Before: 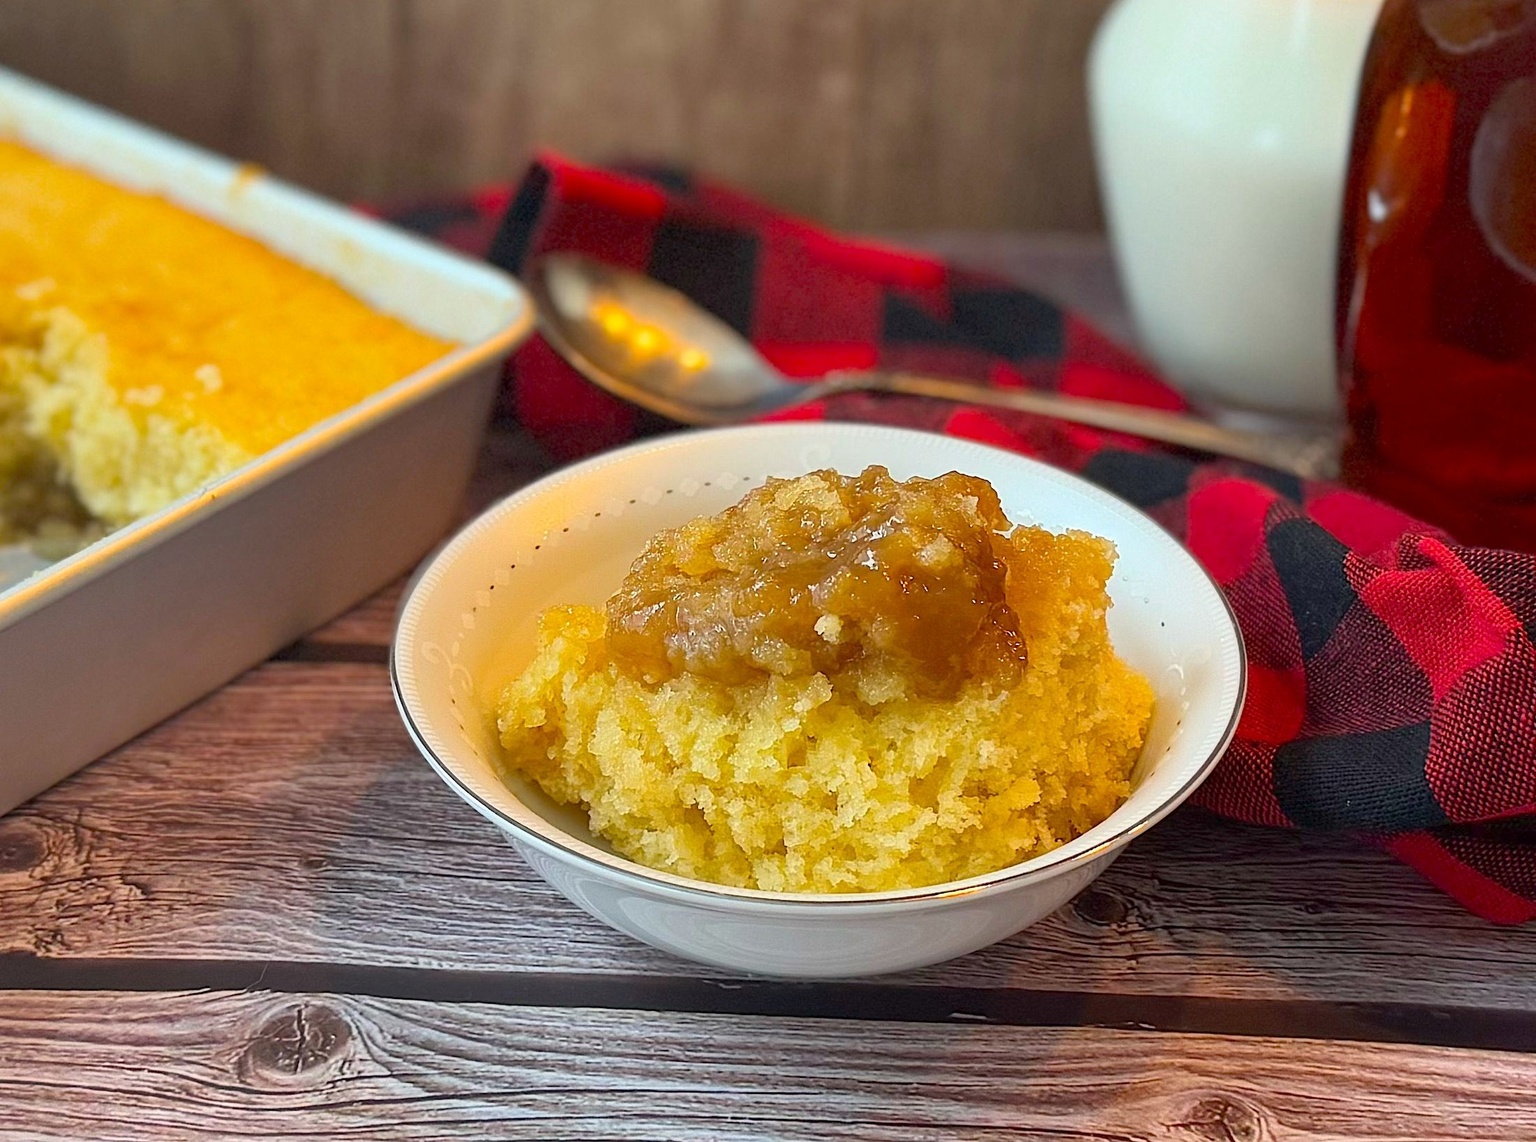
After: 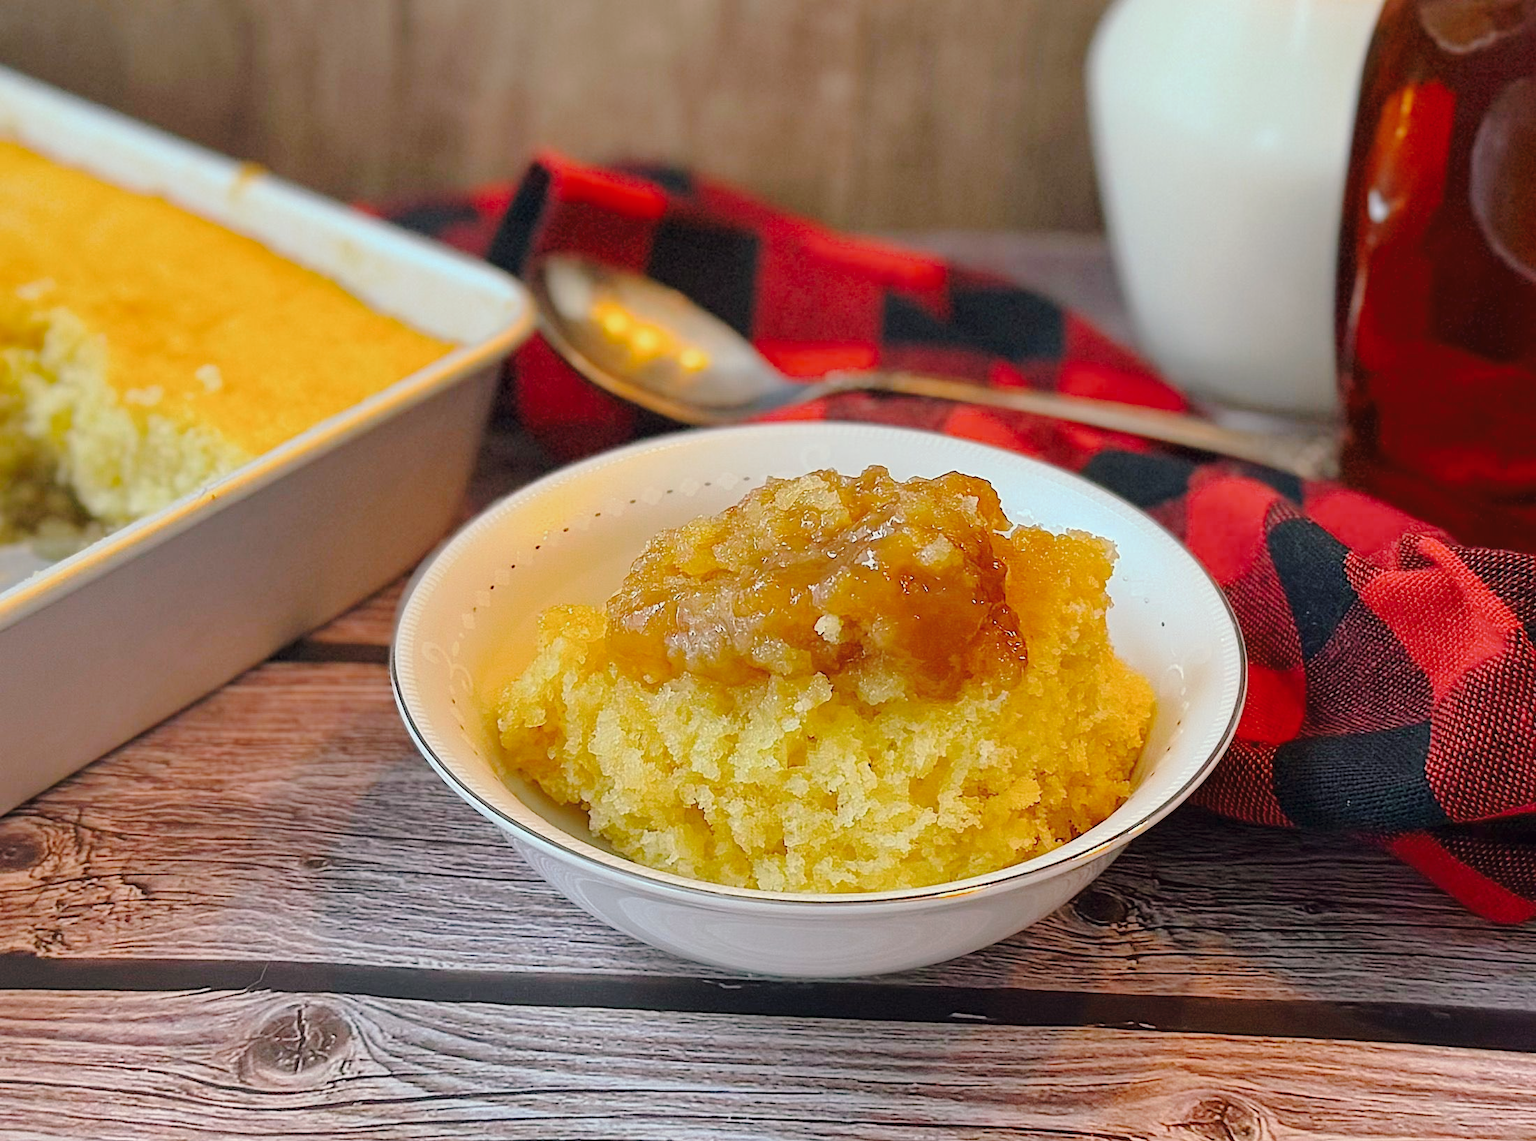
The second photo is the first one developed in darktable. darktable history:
tone curve: curves: ch0 [(0, 0) (0.003, 0.004) (0.011, 0.01) (0.025, 0.025) (0.044, 0.042) (0.069, 0.064) (0.1, 0.093) (0.136, 0.13) (0.177, 0.182) (0.224, 0.241) (0.277, 0.322) (0.335, 0.409) (0.399, 0.482) (0.468, 0.551) (0.543, 0.606) (0.623, 0.672) (0.709, 0.73) (0.801, 0.81) (0.898, 0.885) (1, 1)], preserve colors none
color look up table: target L [94.89, 89.03, 89.4, 84.5, 76.74, 72.17, 67.07, 58.82, 49.13, 39.31, 39.58, 22.95, 3.731, 200.98, 82.23, 76.11, 62.26, 59.24, 57.97, 50.18, 51.62, 42.1, 41.63, 30.79, 27.72, 21.38, 95.11, 74.68, 73.37, 63.22, 68.85, 59.03, 55.67, 57.9, 45.87, 39.78, 48.4, 42.2, 37.39, 25.29, 25.38, 15.21, 3.038, 87.97, 68.94, 59.62, 62.18, 48.63, 33.53], target a [-8.287, -28.96, -32.21, -57.85, -6.52, -9.552, -23.22, -66.99, -27.31, -29.4, -36.68, -22.84, -5.569, 0, 8.685, 36.12, 46.85, 14.58, 70.56, 32.93, 73.71, 33.07, 68.52, 5.746, -0.575, 34.03, 3.578, 24.28, 40.14, 39.1, 66.07, 7.65, 78.74, 52.55, 32.79, 6.433, 32.39, 59.51, 61.15, 8.026, 31.59, 26.58, 7.816, -43.38, -20.73, 4.53, -43.81, -24.38, -13.57], target b [32.69, 52.84, 17.28, 21.34, 30.93, 2.346, 60.86, 48.65, 18.53, 35.05, 26.36, 19.28, 2.624, -0.001, 71.62, 7.758, 54.19, 16.36, 33.35, 25.34, 18.46, 45.03, 51.48, 2.699, 29.38, 23.88, -3.944, -30.12, -31.66, -9.566, -36.51, -54.82, -18.73, -55.61, -36.09, -50.43, -65.71, -51.08, -1.852, -22.8, -64.96, -47.54, -14.47, -13.8, -33.76, -21.01, -2.921, -20.11, -2.481], num patches 49
